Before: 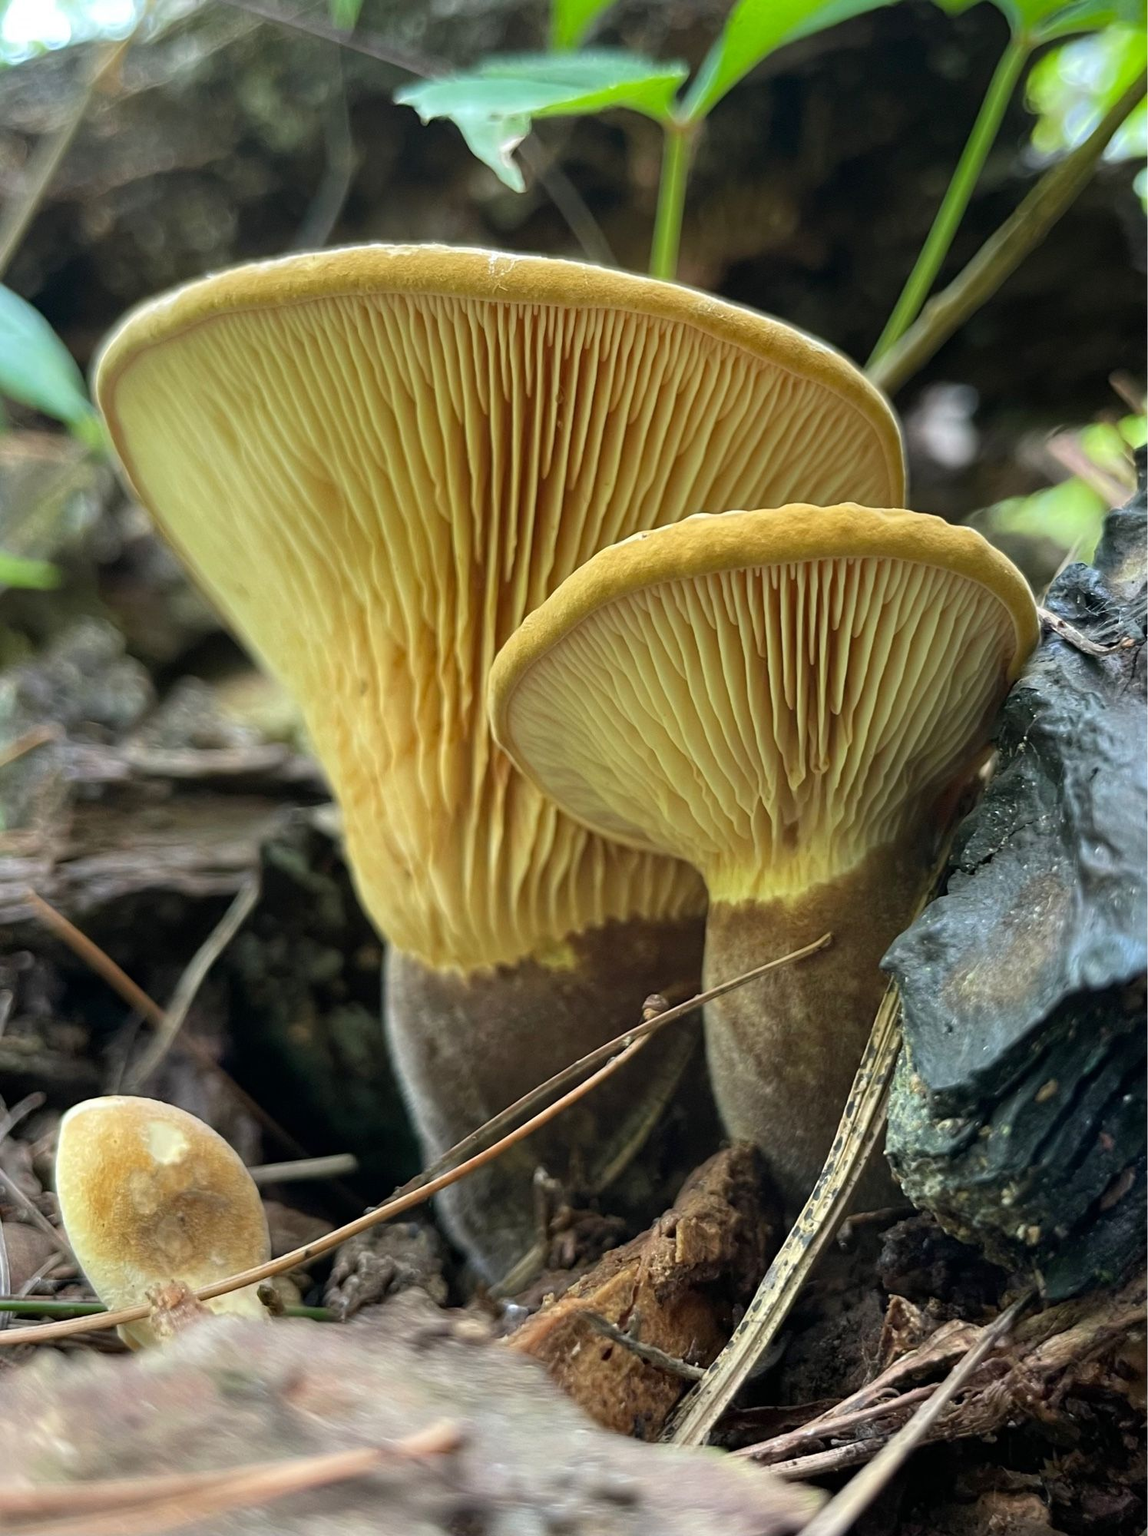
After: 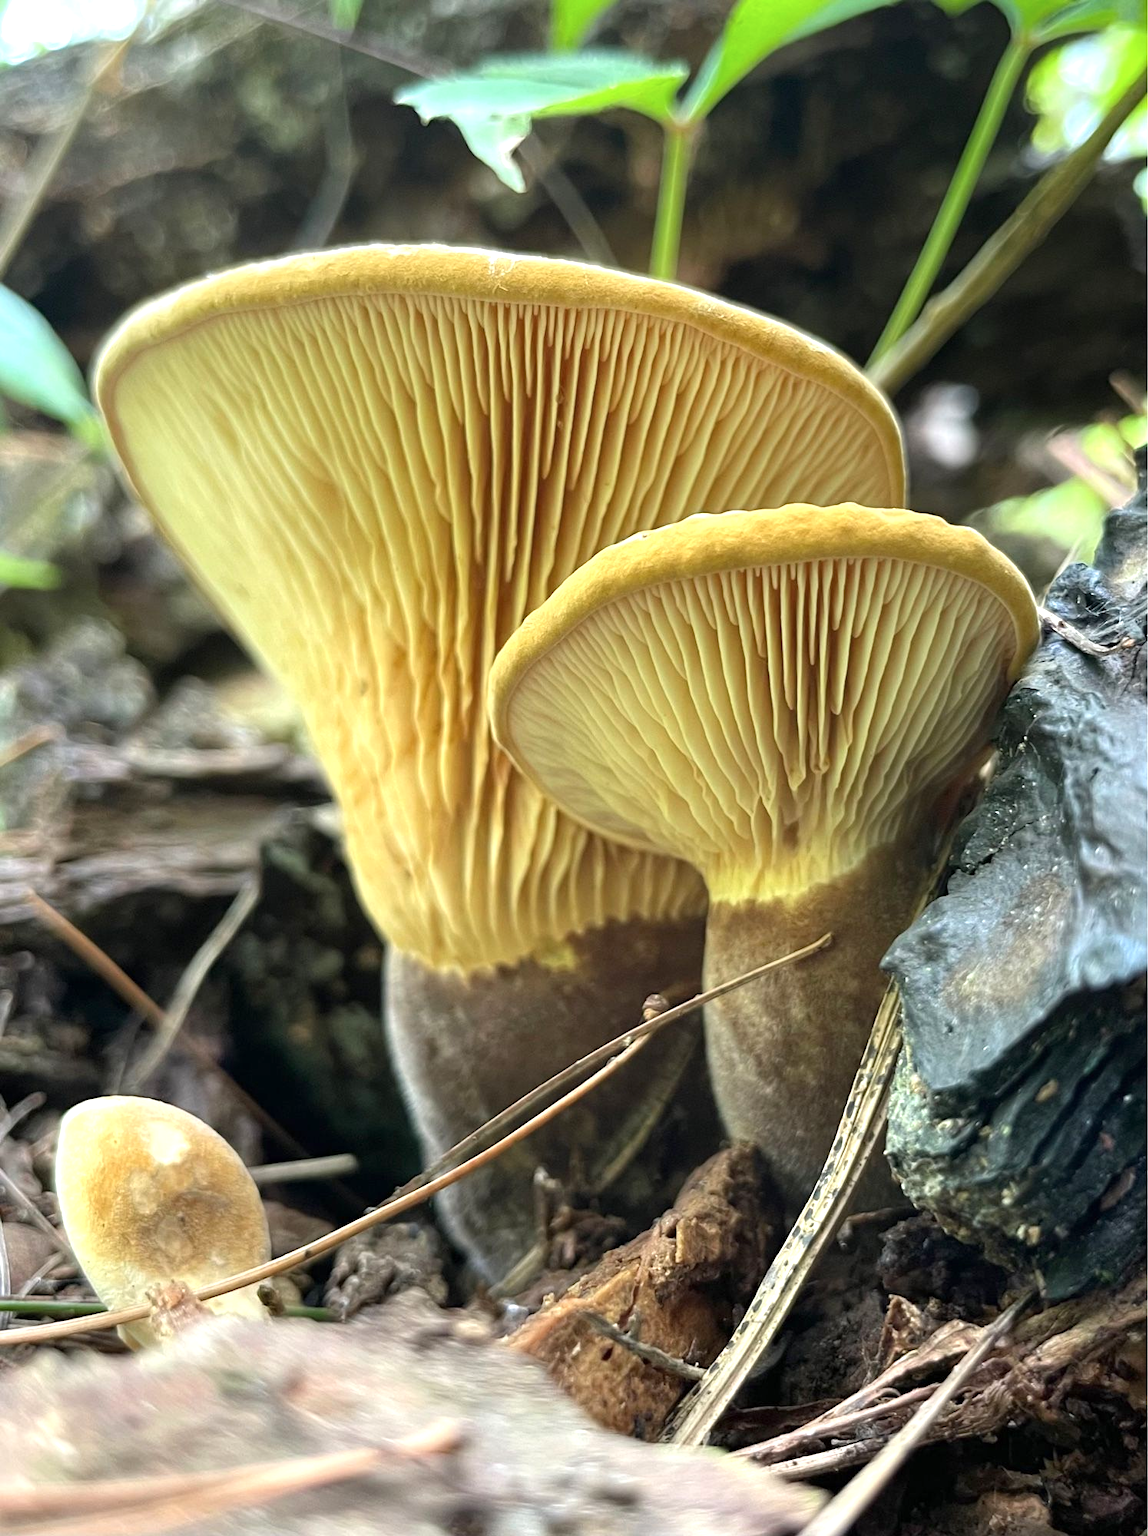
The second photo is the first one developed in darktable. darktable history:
exposure: exposure 0.649 EV, compensate highlight preservation false
contrast brightness saturation: saturation -0.065
